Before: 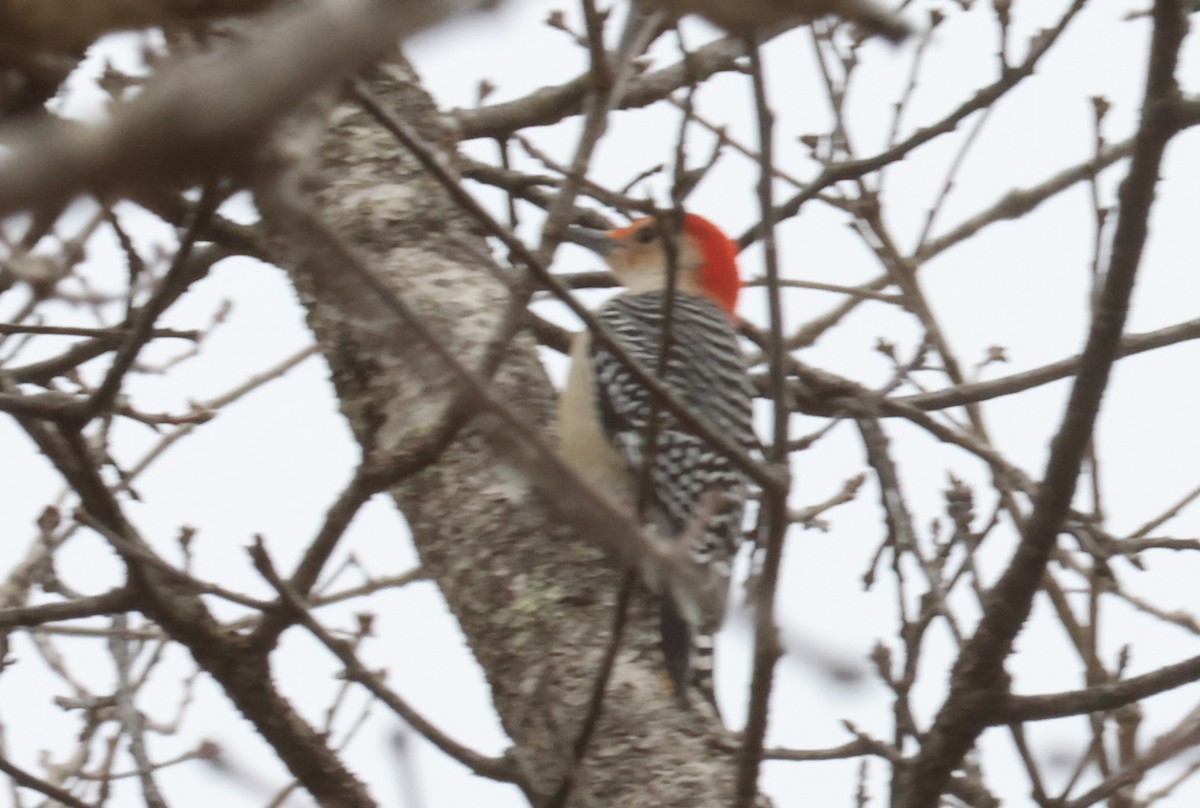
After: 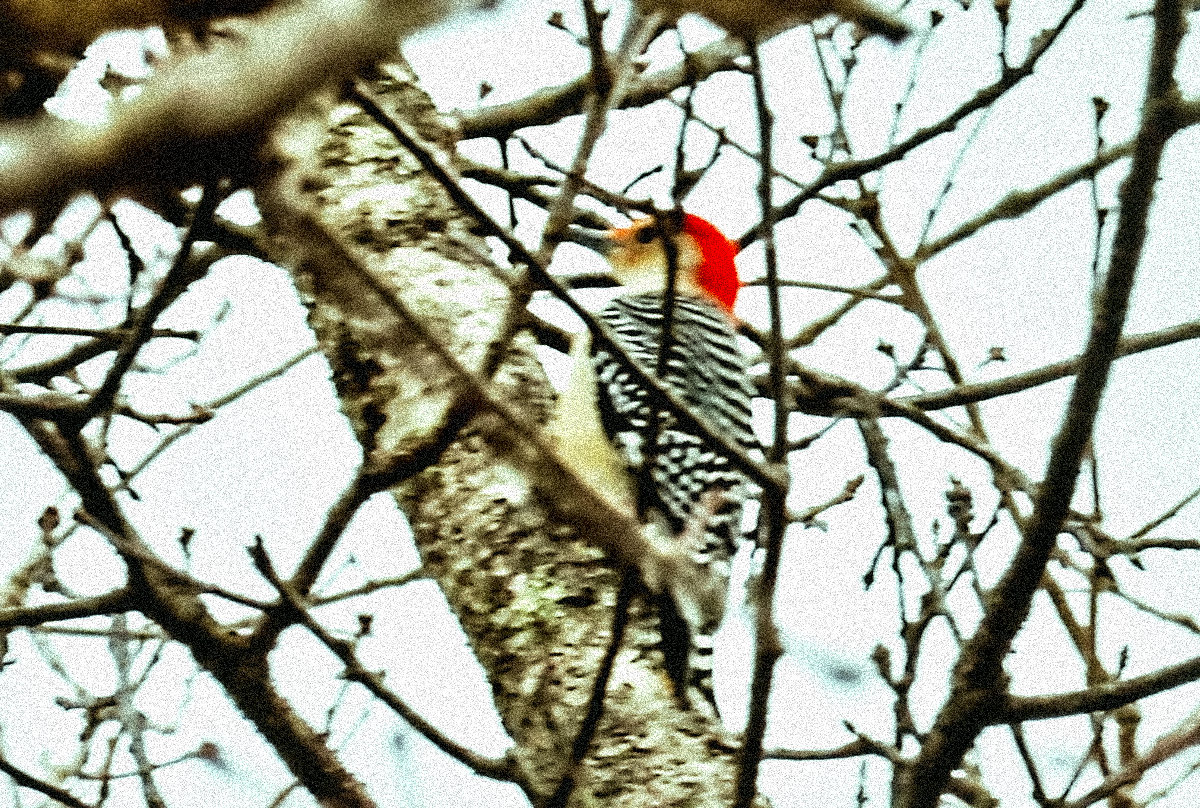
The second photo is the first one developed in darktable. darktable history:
vibrance: vibrance 100%
shadows and highlights: shadows 4.1, highlights -17.6, soften with gaussian
local contrast: mode bilateral grid, contrast 44, coarseness 69, detail 214%, midtone range 0.2 | blend: blend mode normal, opacity 28%; mask: uniform (no mask)
sharpen: on, module defaults
tone curve: curves: ch0 [(0, 0) (0.004, 0.001) (0.133, 0.112) (0.325, 0.362) (0.832, 0.893) (1, 1)], color space Lab, linked channels, preserve colors none
color correction: highlights a* -7.33, highlights b* 1.26, shadows a* -3.55, saturation 1.4 | blend: blend mode normal, opacity 55%; mask: uniform (no mask)
base curve: curves: ch0 [(0, 0) (0.036, 0.025) (0.121, 0.166) (0.206, 0.329) (0.605, 0.79) (1, 1)], preserve colors none
grain: coarseness 3.75 ISO, strength 100%, mid-tones bias 0% | blend: blend mode normal, opacity 17%; mask: uniform (no mask)
velvia: strength 30%
contrast equalizer: octaves 7, y [[0.5, 0.542, 0.583, 0.625, 0.667, 0.708], [0.5 ×6], [0.5 ×6], [0, 0.033, 0.067, 0.1, 0.133, 0.167], [0, 0.05, 0.1, 0.15, 0.2, 0.25]]
contrast brightness saturation: contrast 0.11, saturation -0.17
